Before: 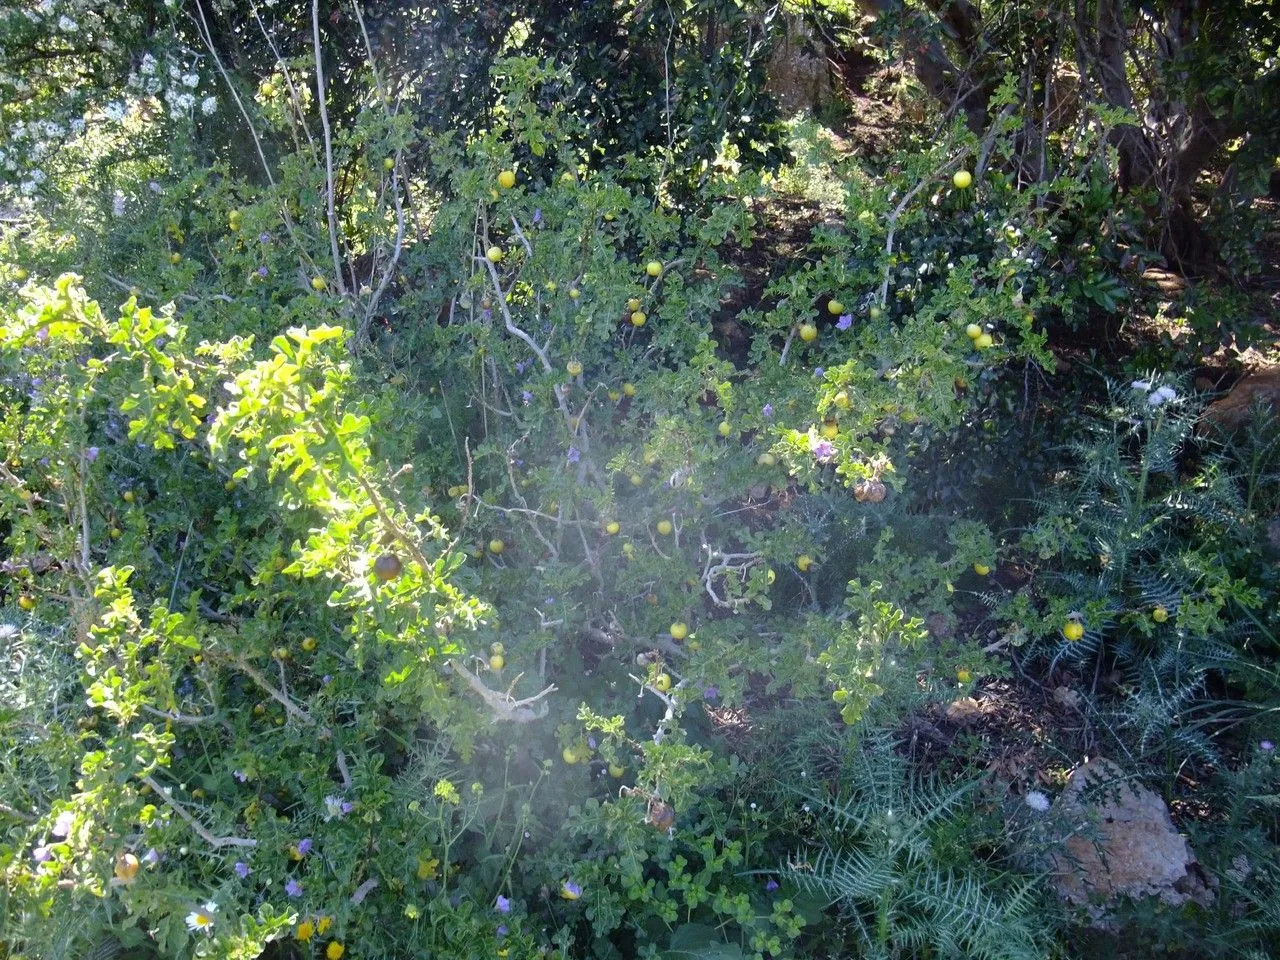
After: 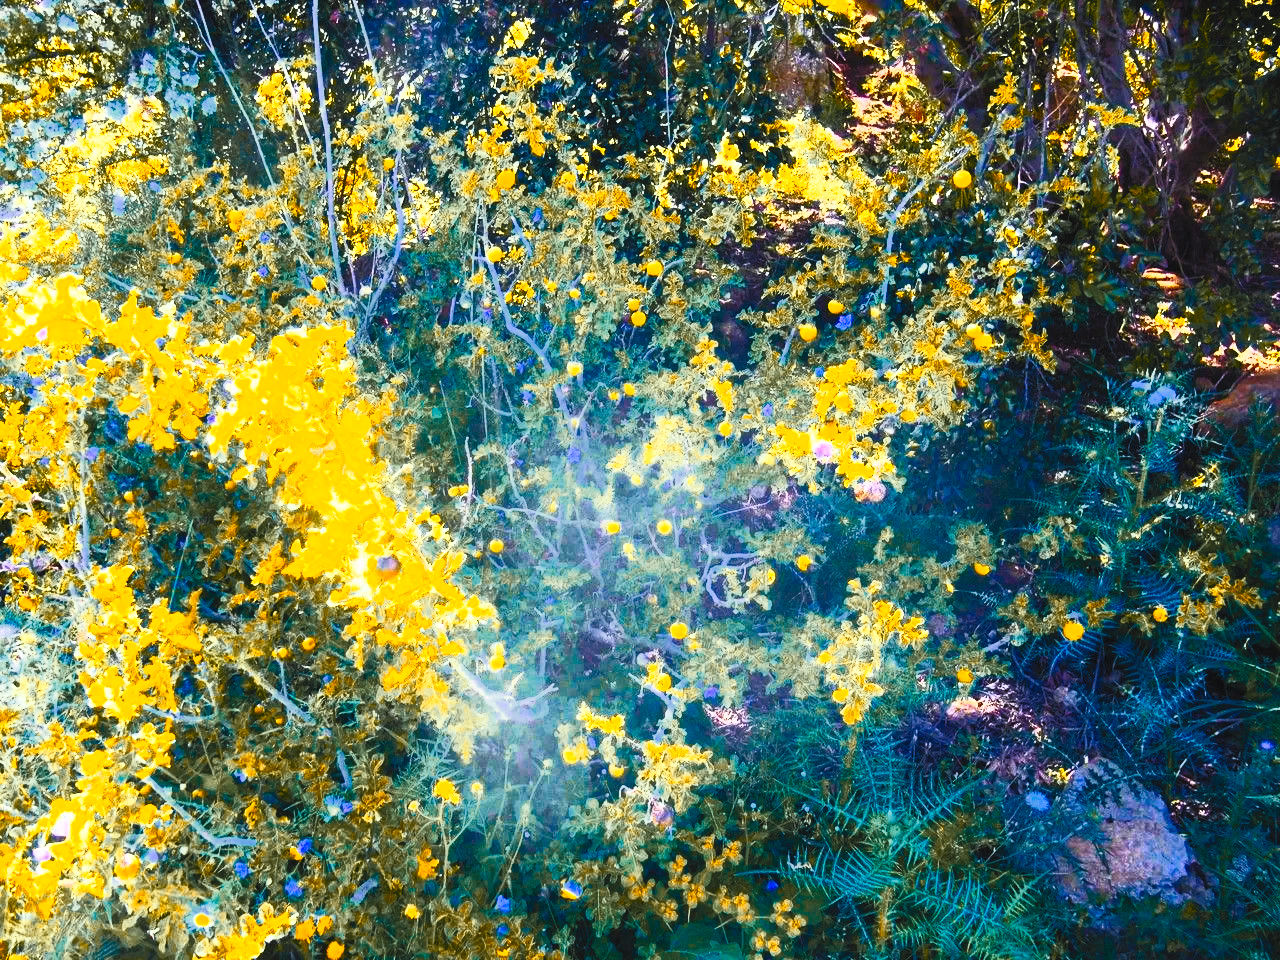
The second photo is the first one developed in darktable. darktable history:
contrast brightness saturation: contrast 1, brightness 1, saturation 1
filmic rgb: black relative exposure -7.65 EV, white relative exposure 4.56 EV, hardness 3.61
color zones: curves: ch0 [(0, 0.499) (0.143, 0.5) (0.286, 0.5) (0.429, 0.476) (0.571, 0.284) (0.714, 0.243) (0.857, 0.449) (1, 0.499)]; ch1 [(0, 0.532) (0.143, 0.645) (0.286, 0.696) (0.429, 0.211) (0.571, 0.504) (0.714, 0.493) (0.857, 0.495) (1, 0.532)]; ch2 [(0, 0.5) (0.143, 0.5) (0.286, 0.427) (0.429, 0.324) (0.571, 0.5) (0.714, 0.5) (0.857, 0.5) (1, 0.5)]
color balance rgb: linear chroma grading › global chroma 15%, perceptual saturation grading › global saturation 30%
